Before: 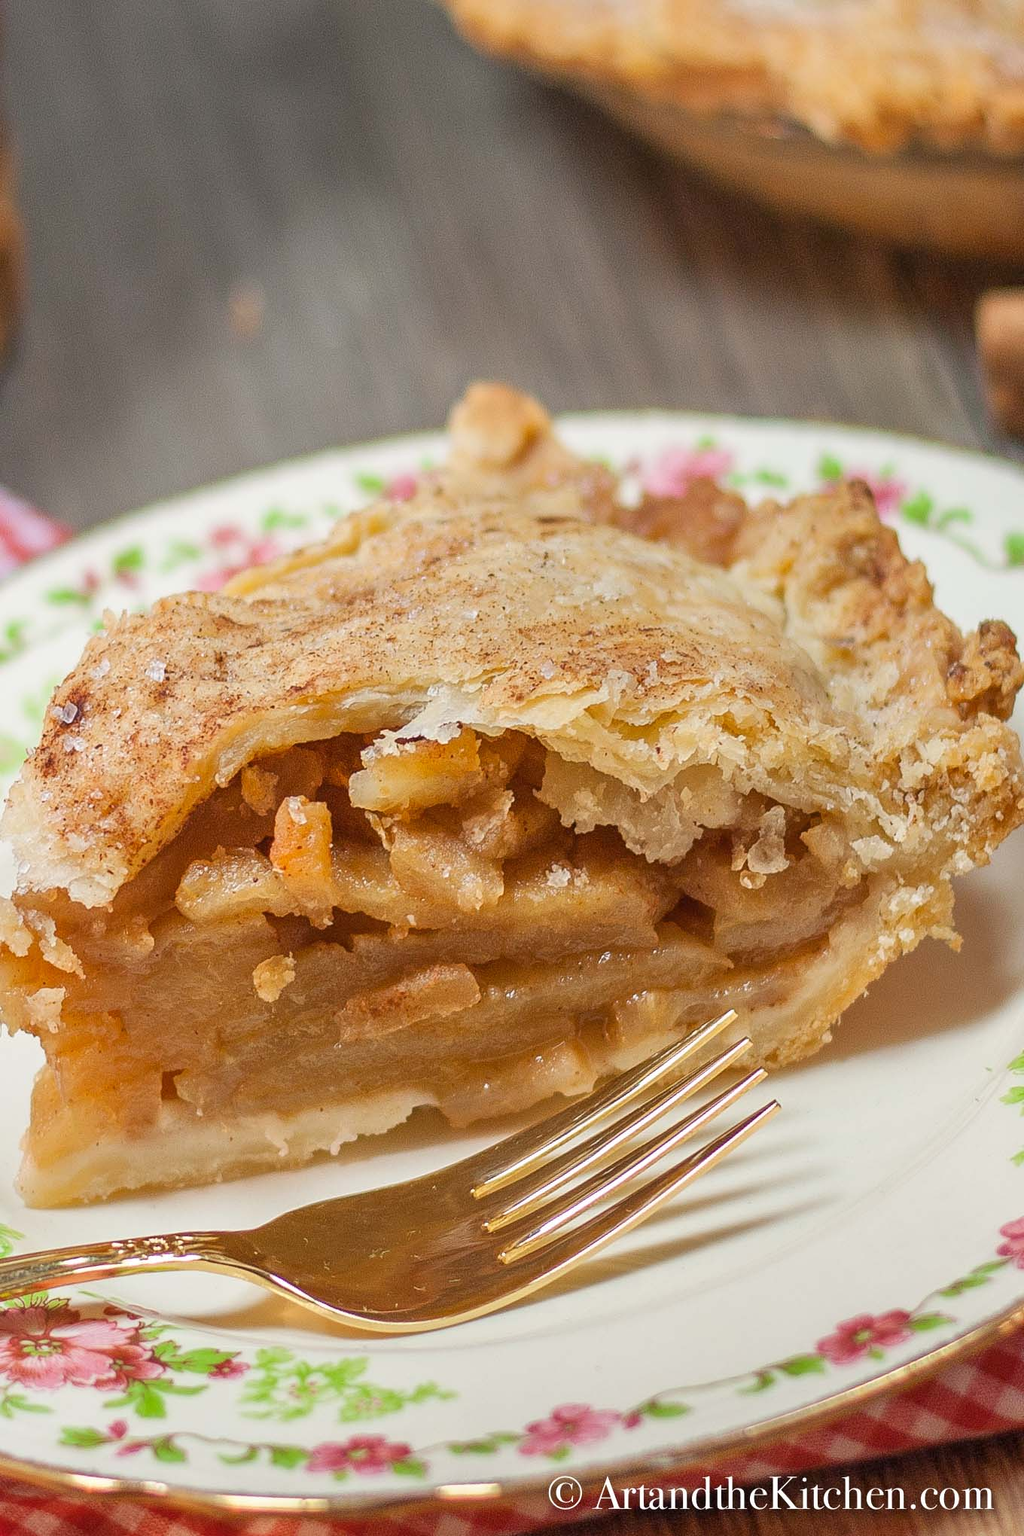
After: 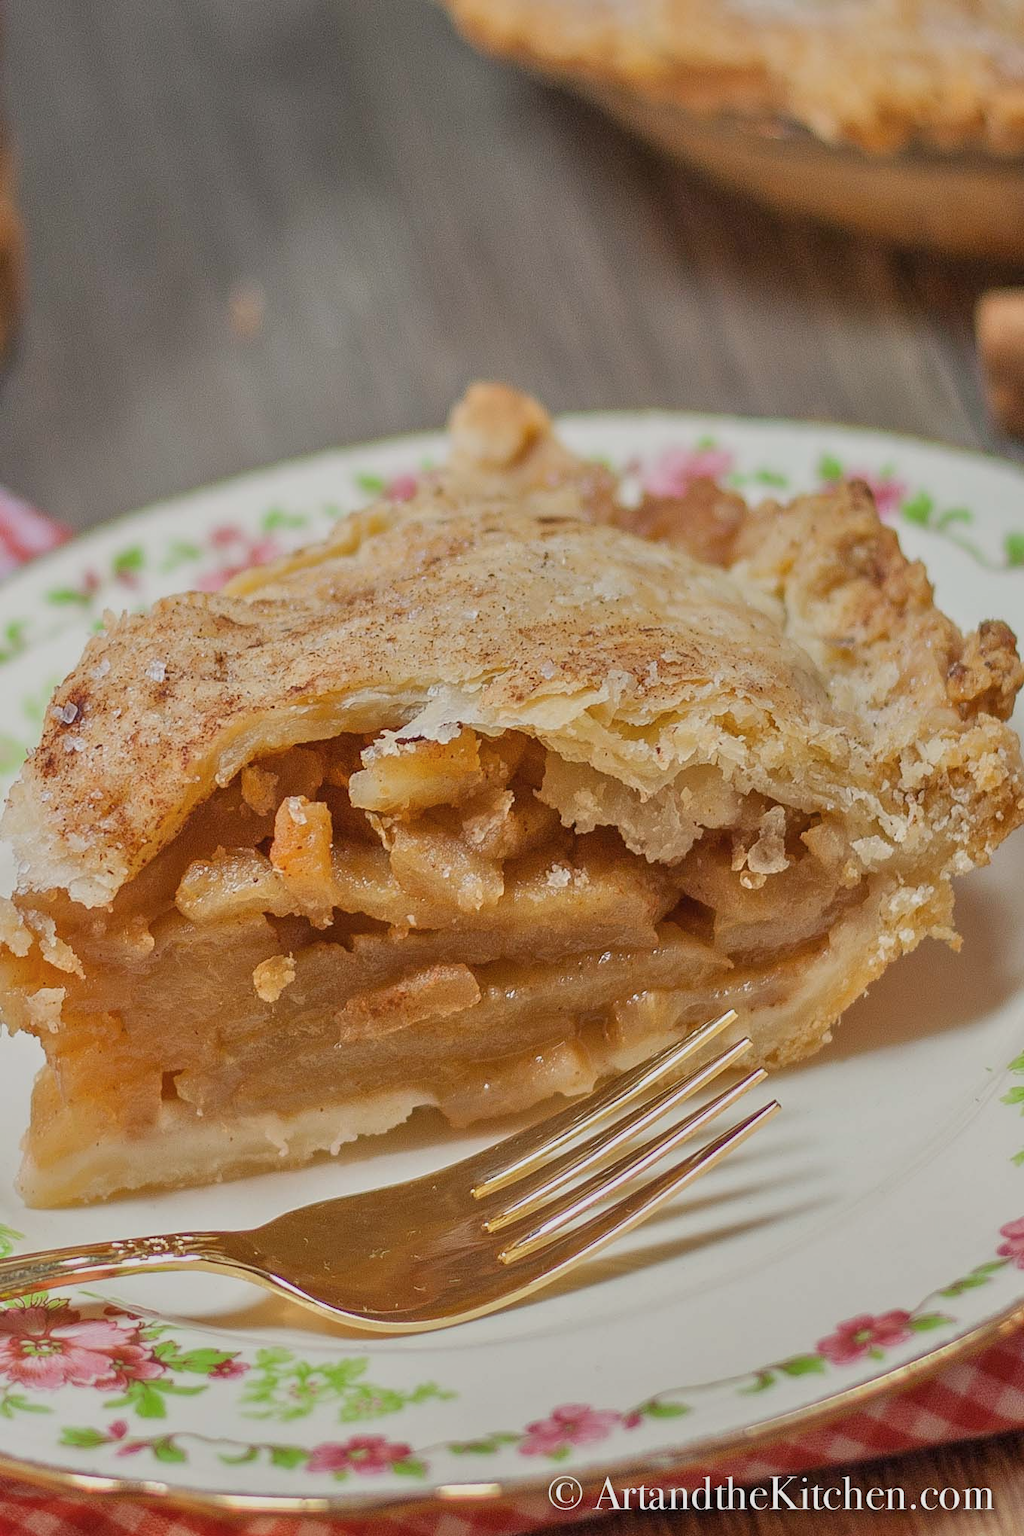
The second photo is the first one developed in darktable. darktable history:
tone equalizer: -8 EV -0.001 EV, -7 EV 0.005 EV, -6 EV -0.03 EV, -5 EV 0.017 EV, -4 EV -0.014 EV, -3 EV 0.008 EV, -2 EV -0.057 EV, -1 EV -0.274 EV, +0 EV -0.577 EV
contrast brightness saturation: saturation -0.067
